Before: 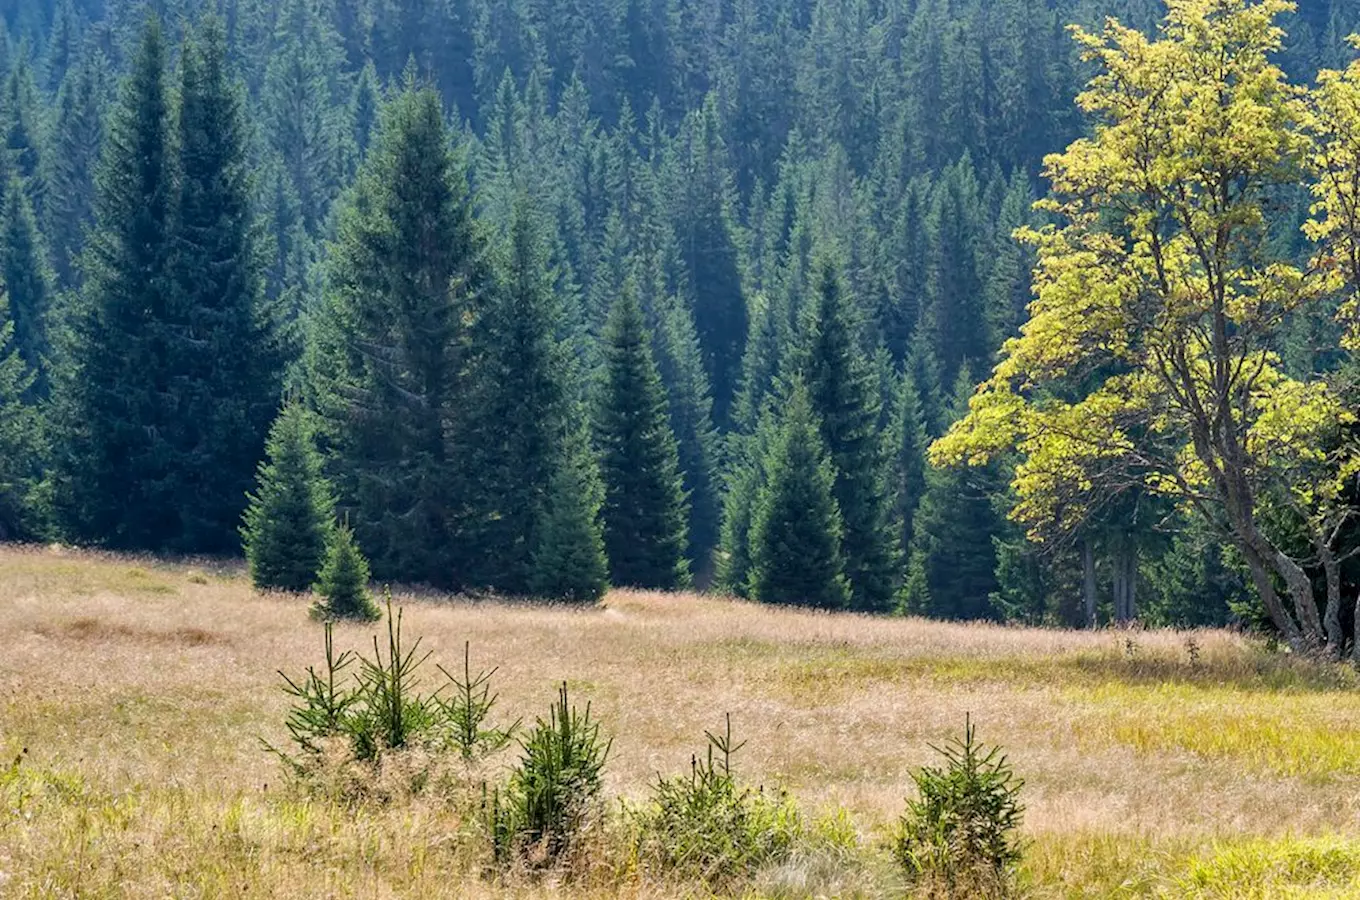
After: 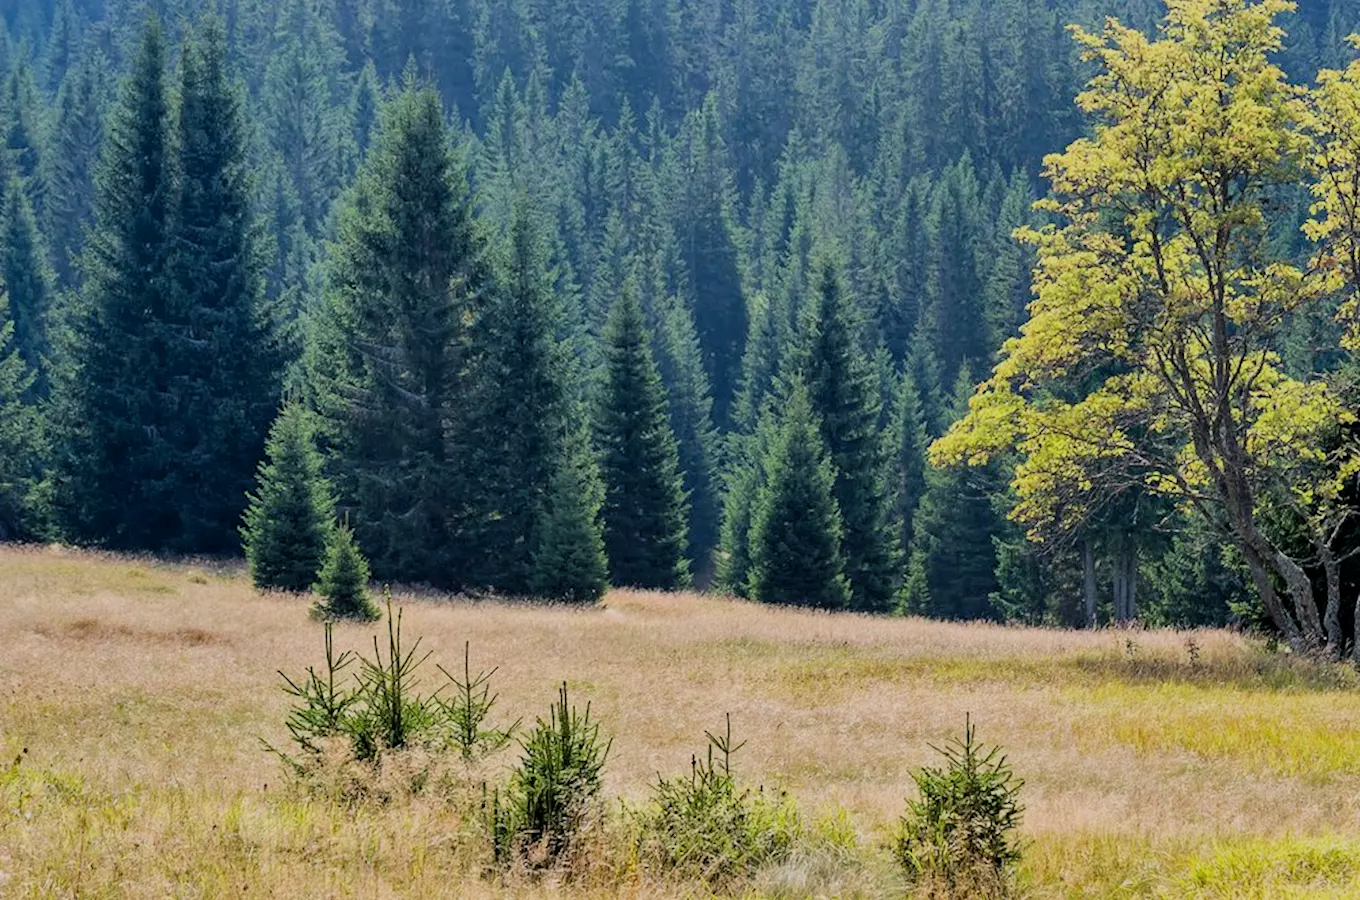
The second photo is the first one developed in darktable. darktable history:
filmic rgb: black relative exposure -7.65 EV, white relative exposure 4.56 EV, threshold 2.99 EV, hardness 3.61, color science v6 (2022), enable highlight reconstruction true
